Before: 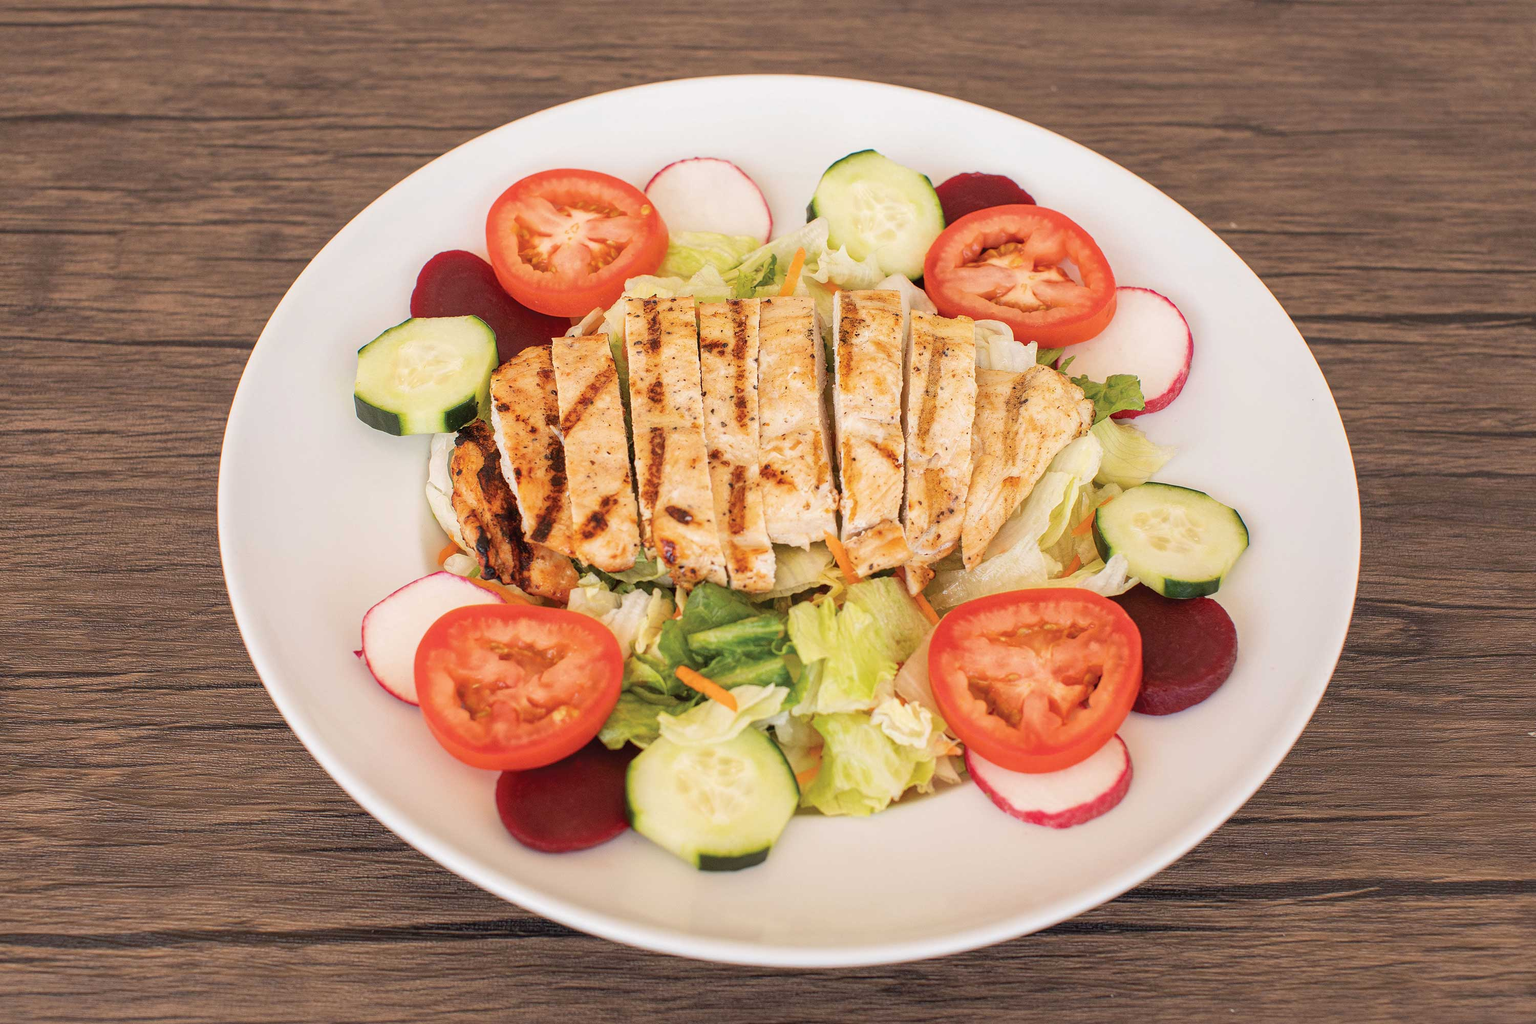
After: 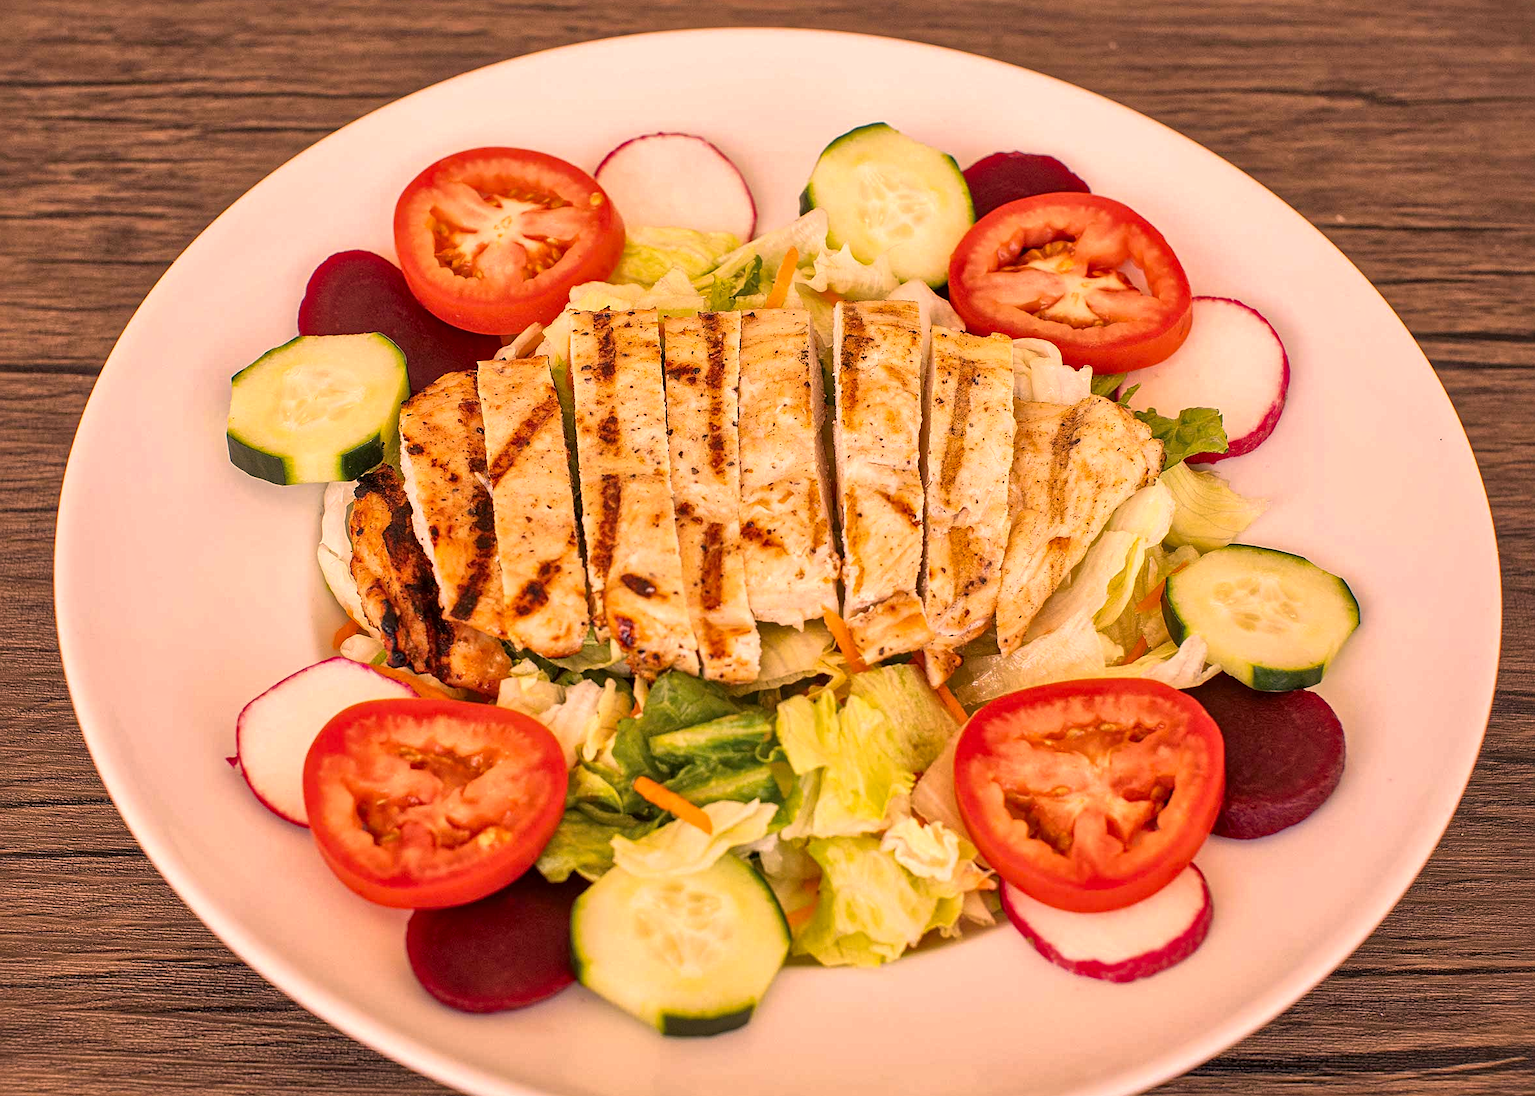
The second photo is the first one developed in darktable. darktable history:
exposure: exposure -0.024 EV, compensate highlight preservation false
color correction: highlights a* 21.04, highlights b* 19.44
sharpen: amount 0.205
haze removal: compatibility mode true, adaptive false
crop: left 11.427%, top 5.173%, right 9.573%, bottom 10.256%
local contrast: mode bilateral grid, contrast 20, coarseness 51, detail 159%, midtone range 0.2
